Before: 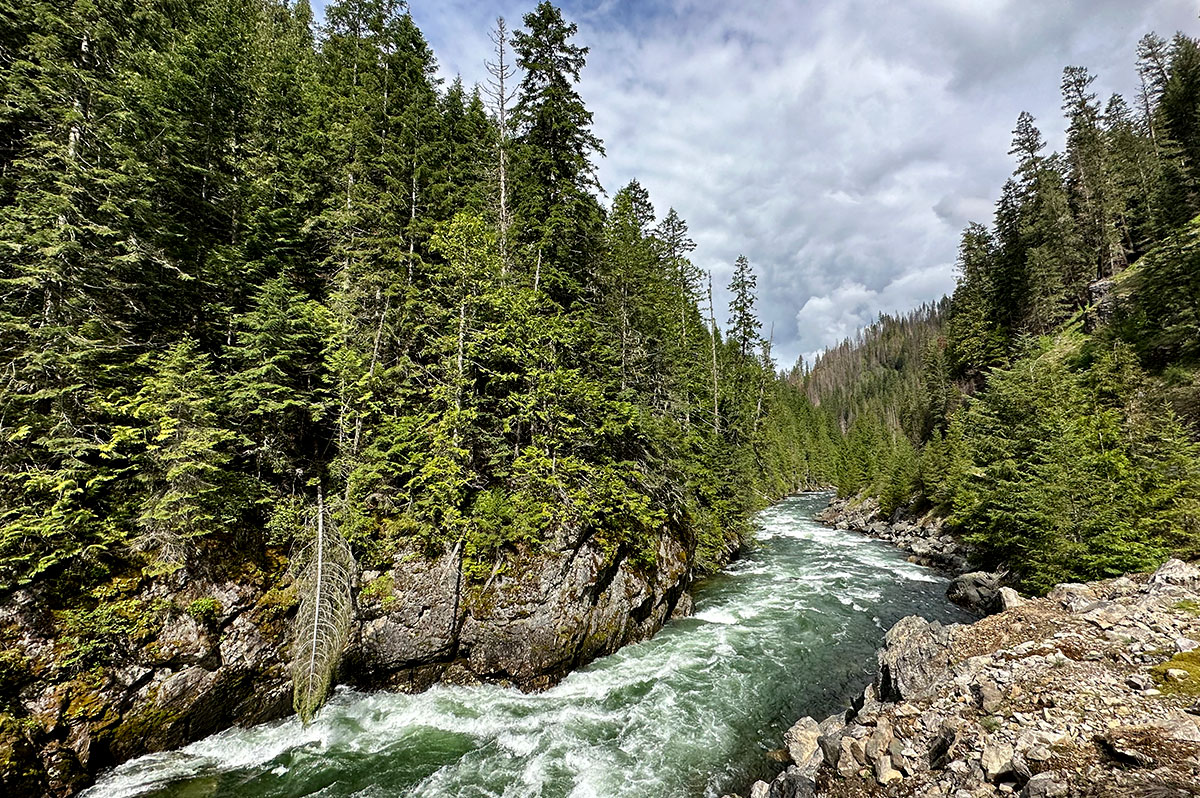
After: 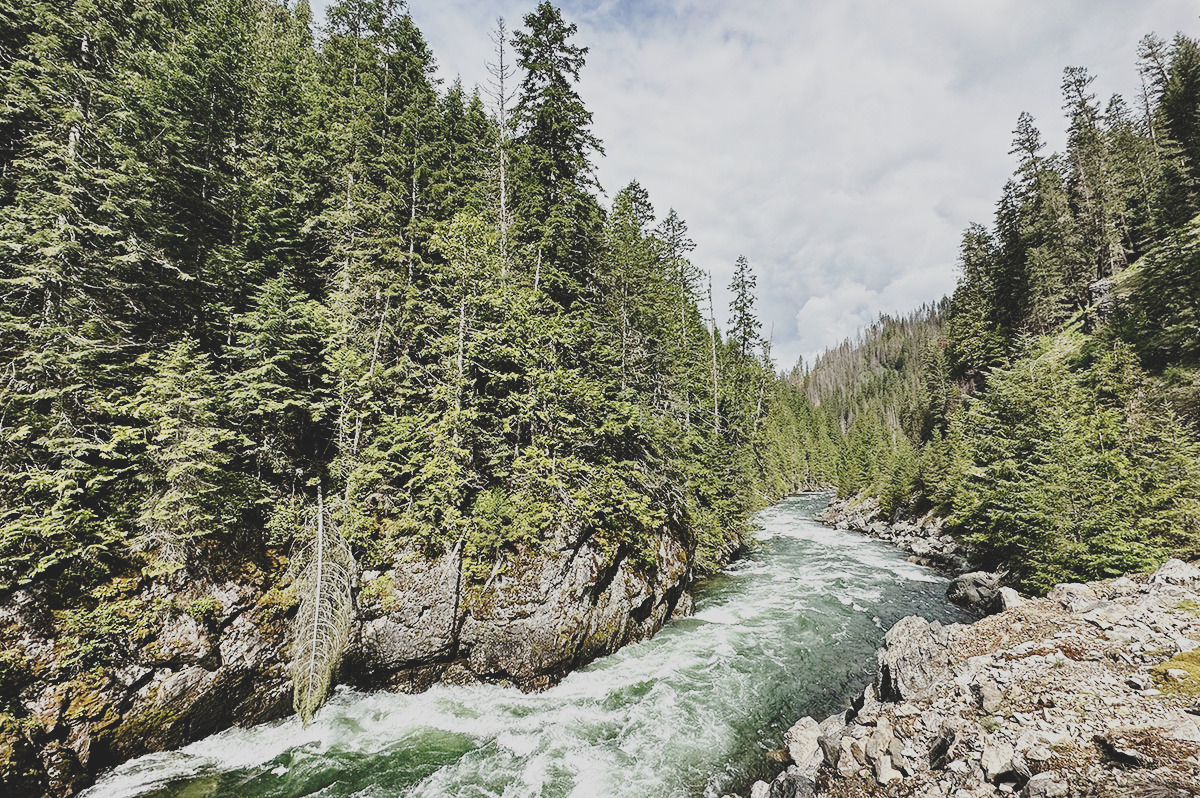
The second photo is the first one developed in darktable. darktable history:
base curve: curves: ch0 [(0, 0) (0.032, 0.037) (0.105, 0.228) (0.435, 0.76) (0.856, 0.983) (1, 1)], preserve colors none
contrast brightness saturation: contrast -0.257, saturation -0.445
